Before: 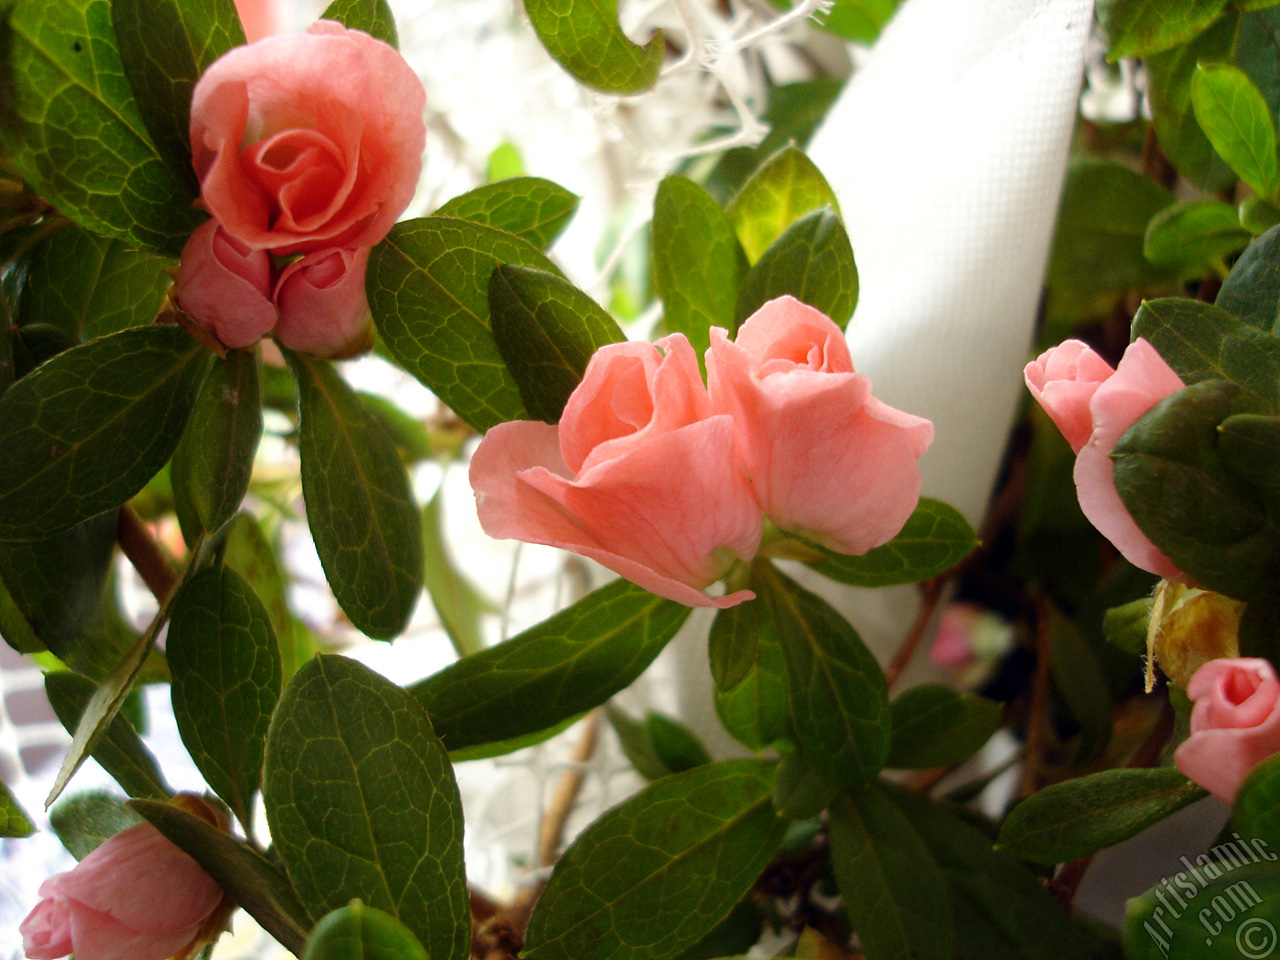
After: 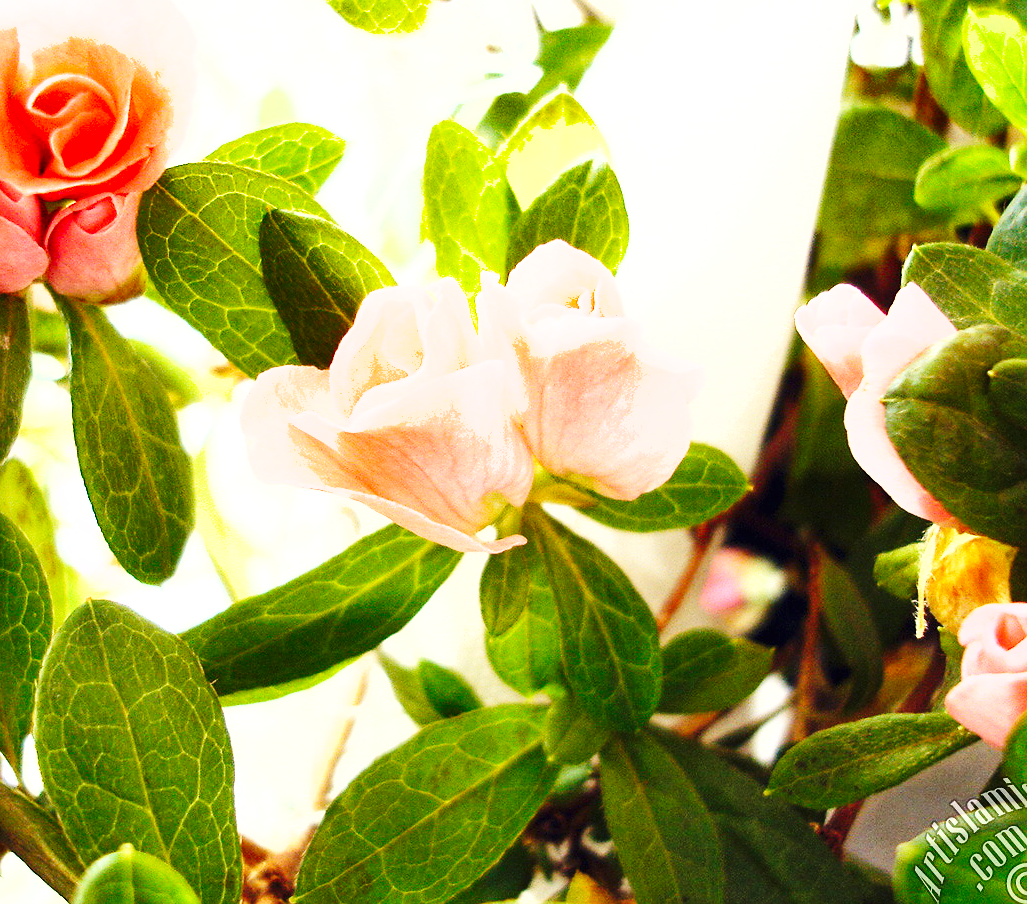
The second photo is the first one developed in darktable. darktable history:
crop and rotate: left 17.959%, top 5.771%, right 1.742%
sharpen: radius 1, threshold 1
exposure: black level correction 0, exposure 2.088 EV, compensate exposure bias true, compensate highlight preservation false
base curve: curves: ch0 [(0, 0) (0.036, 0.025) (0.121, 0.166) (0.206, 0.329) (0.605, 0.79) (1, 1)], preserve colors none
shadows and highlights: low approximation 0.01, soften with gaussian
